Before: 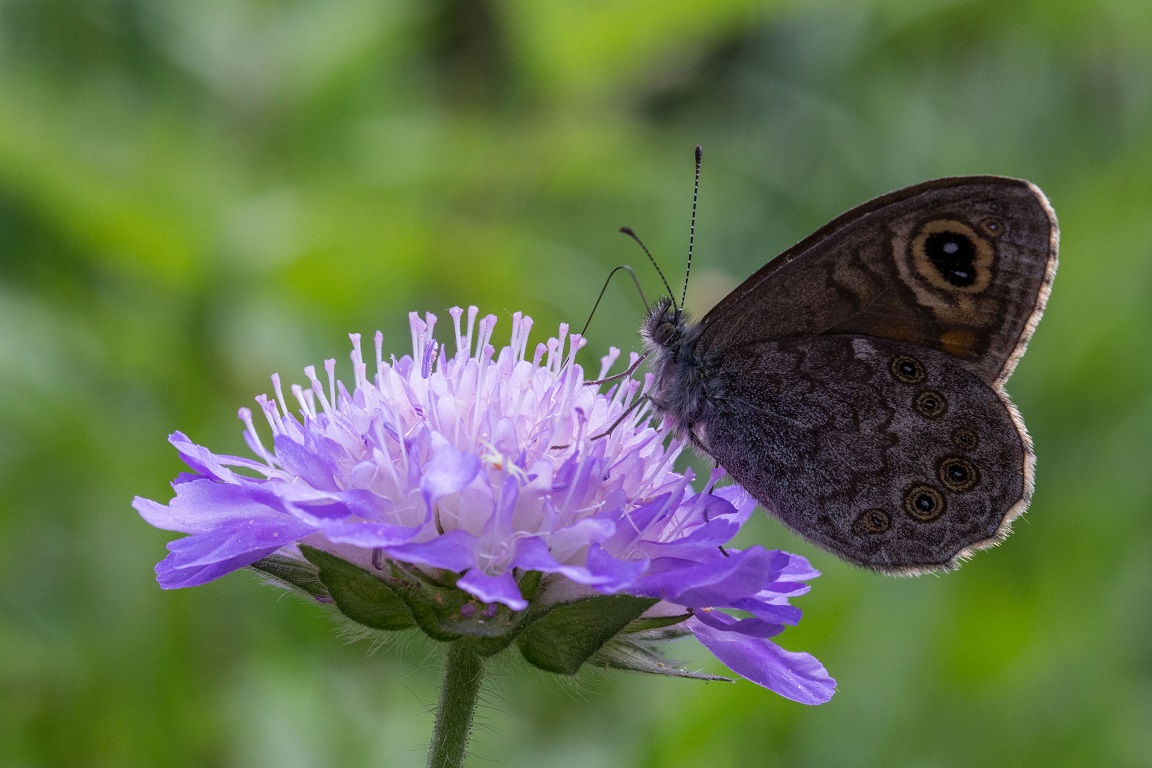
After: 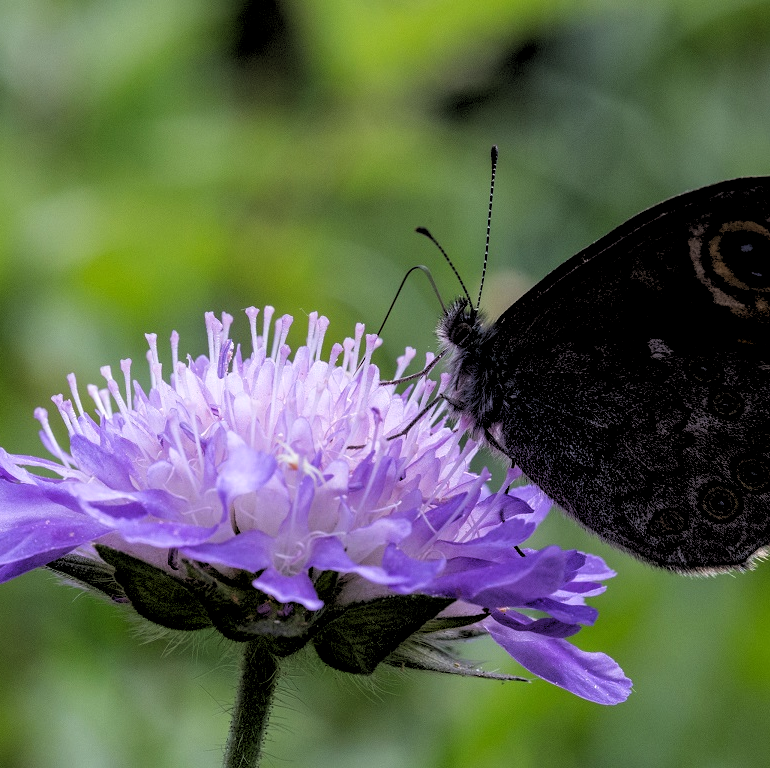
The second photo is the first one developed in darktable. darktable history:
crop and rotate: left 17.732%, right 15.423%
rgb levels: levels [[0.034, 0.472, 0.904], [0, 0.5, 1], [0, 0.5, 1]]
